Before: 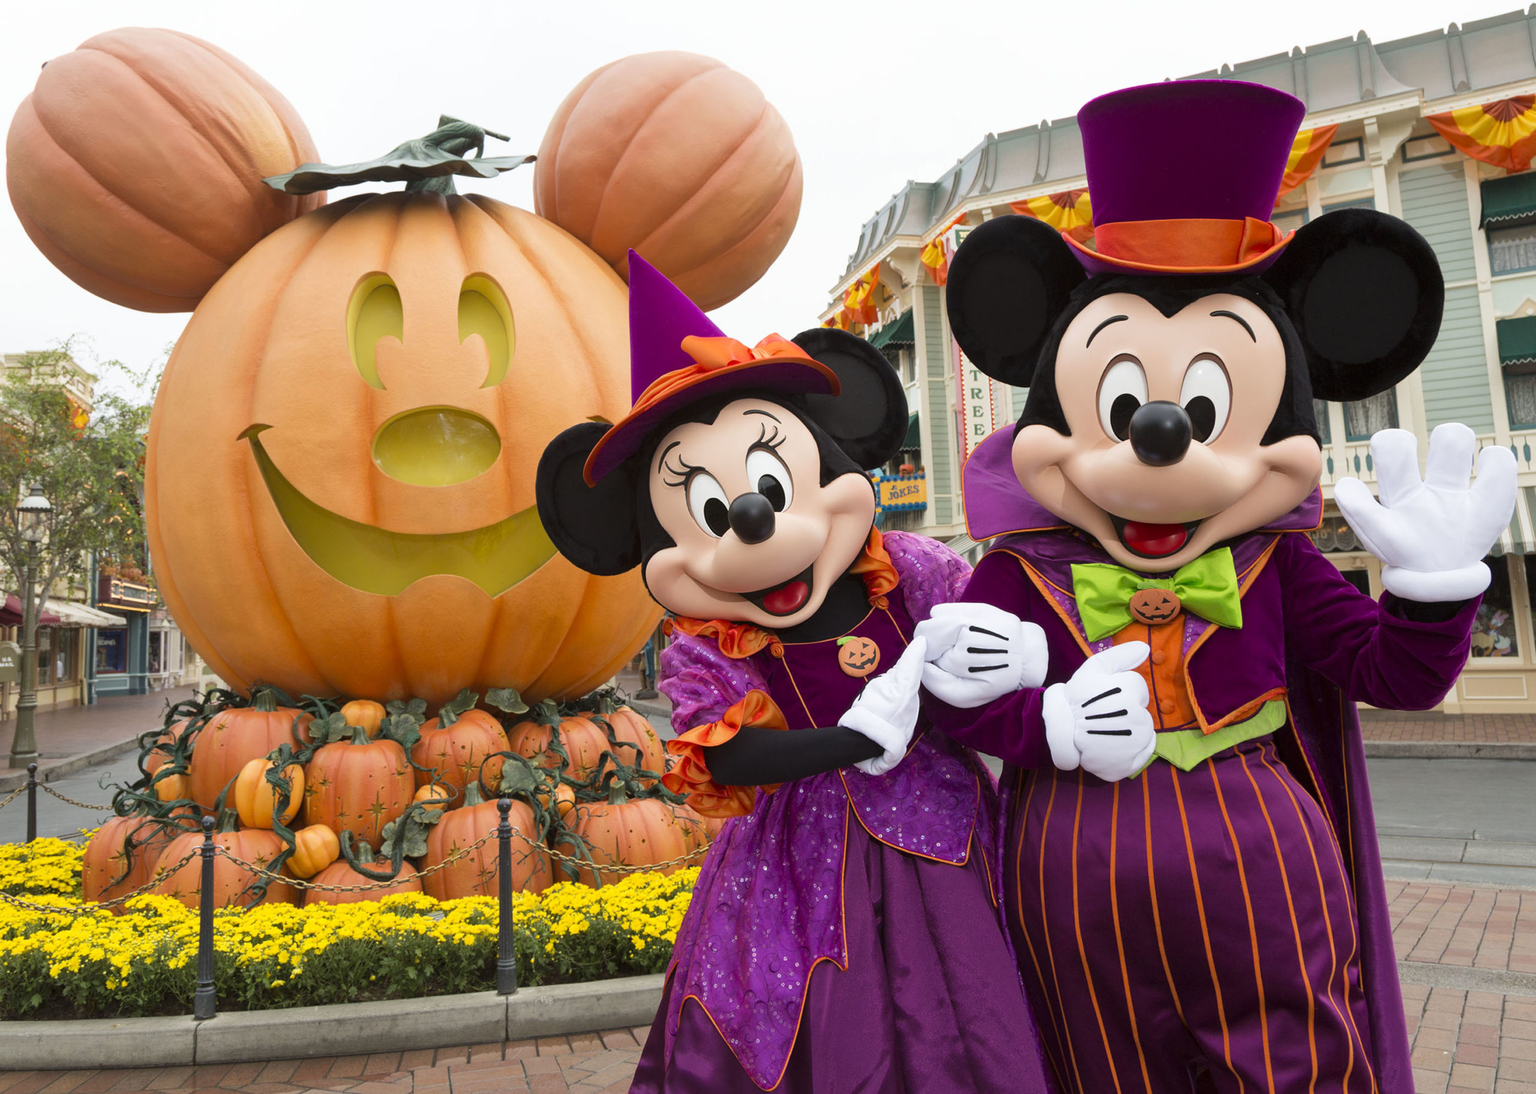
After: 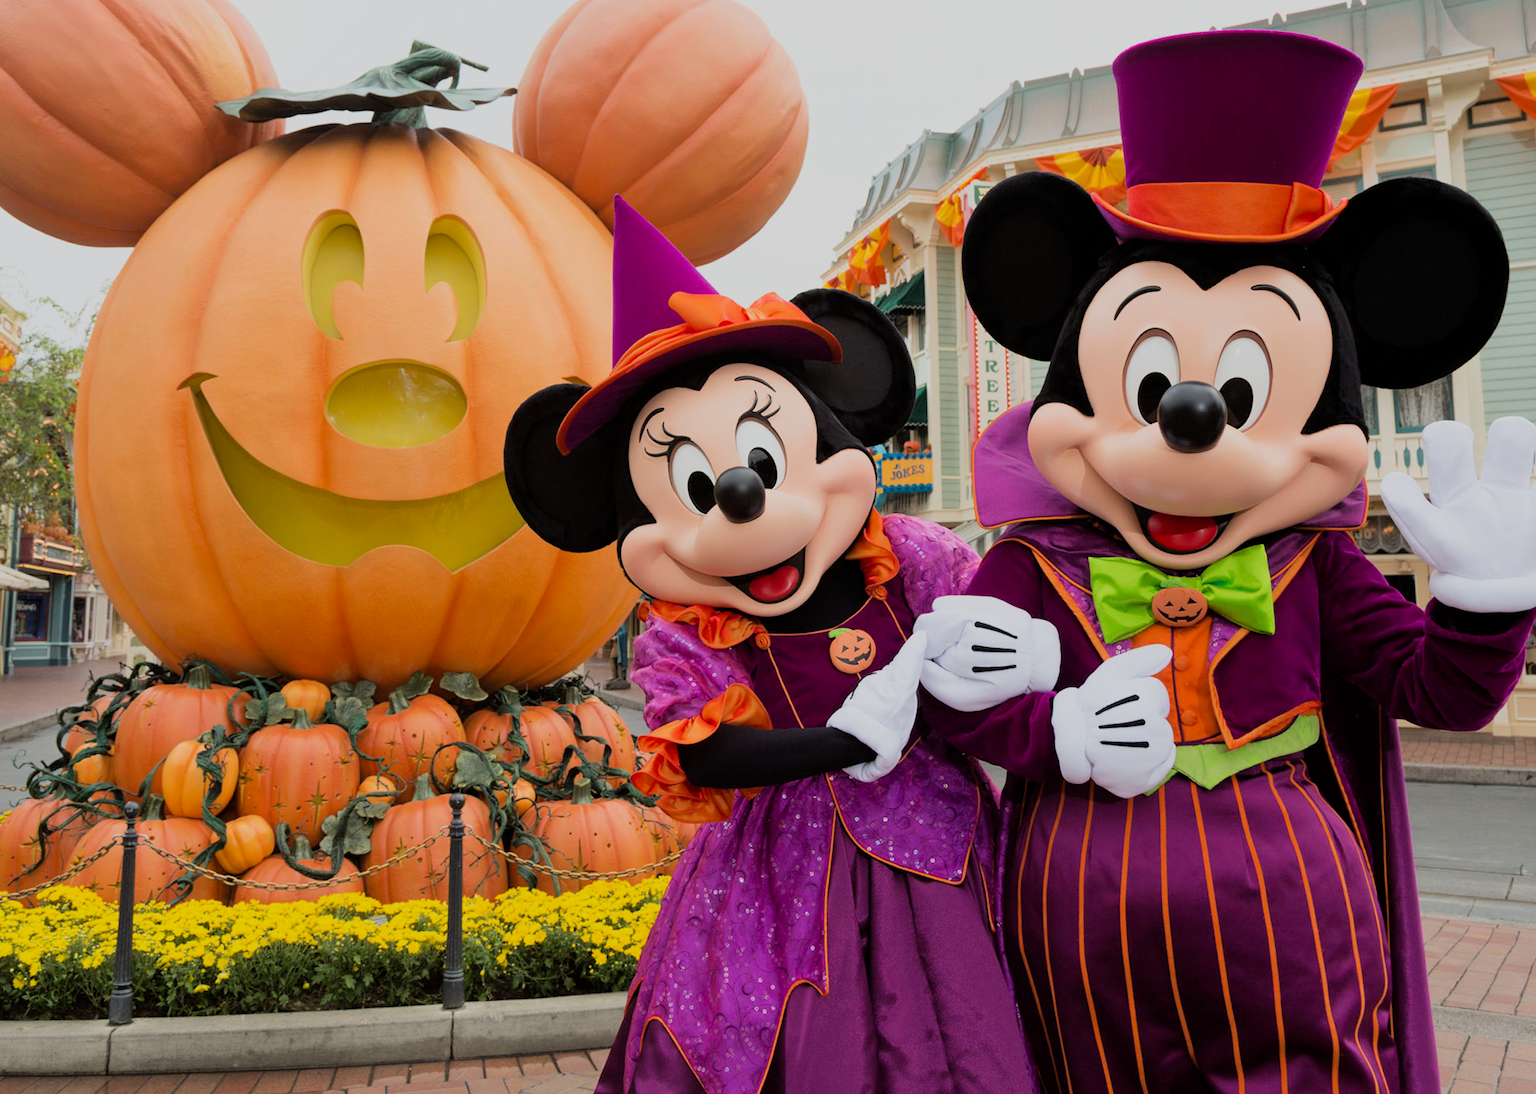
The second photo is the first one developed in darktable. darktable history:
filmic rgb: black relative exposure -7.65 EV, white relative exposure 4.56 EV, hardness 3.61, color science v6 (2022)
crop and rotate: angle -1.96°, left 3.097%, top 4.154%, right 1.586%, bottom 0.529%
